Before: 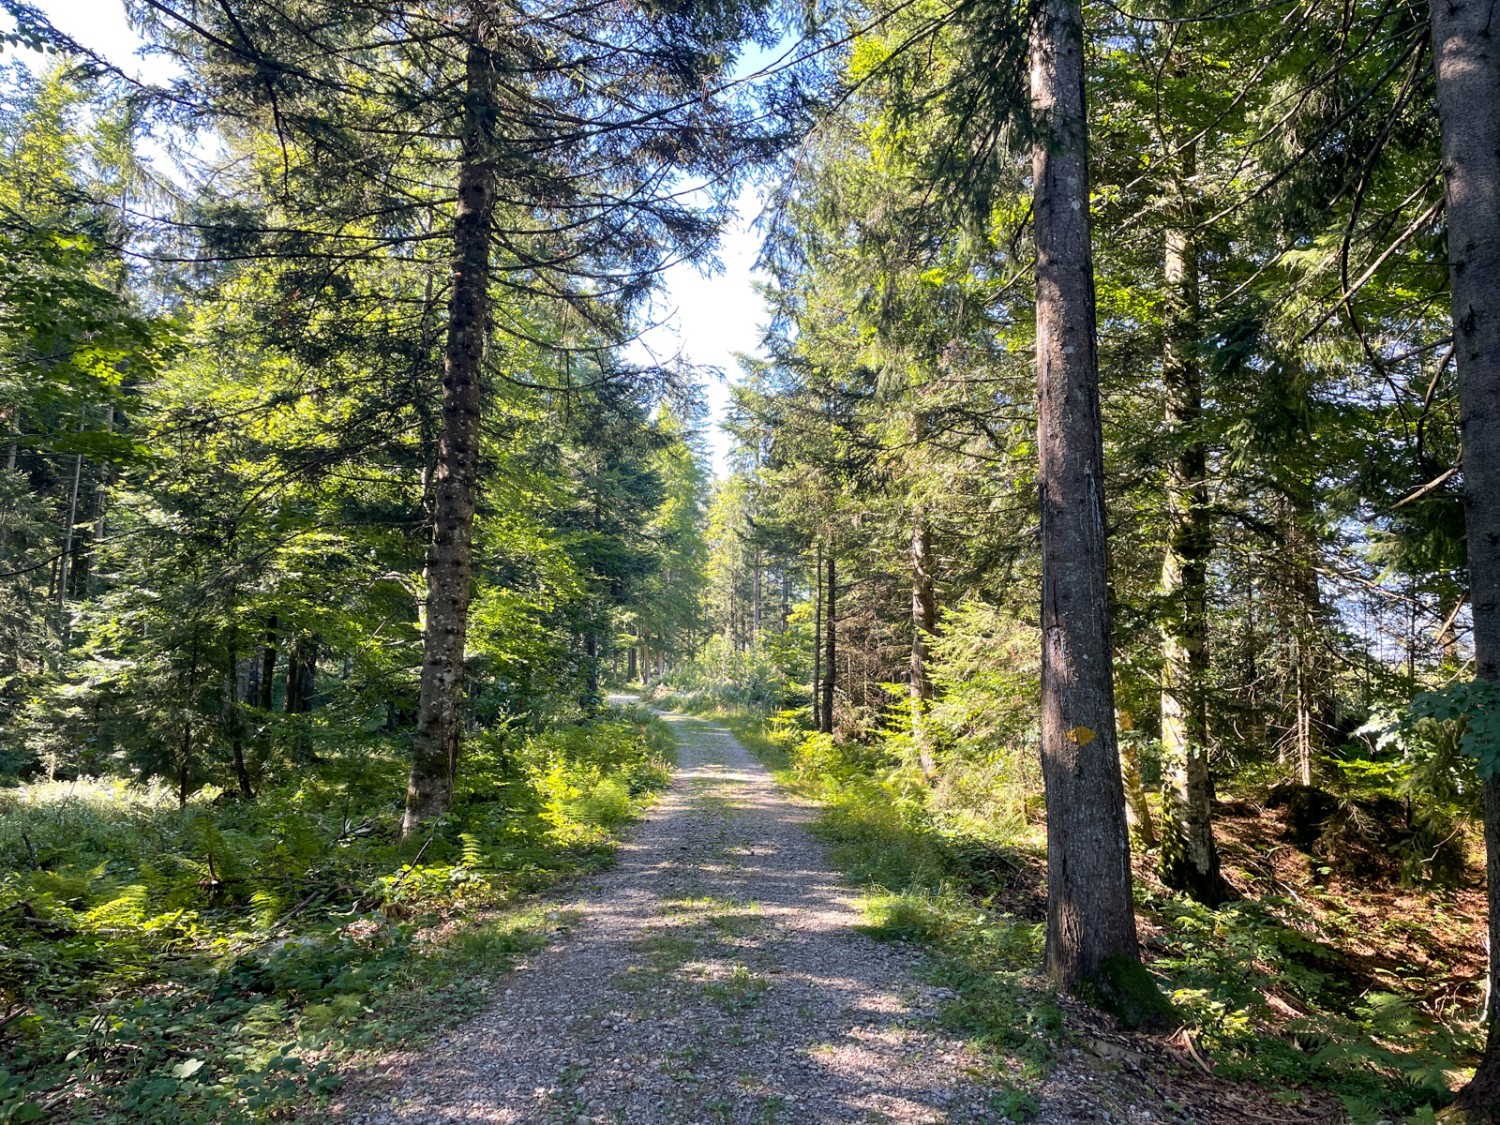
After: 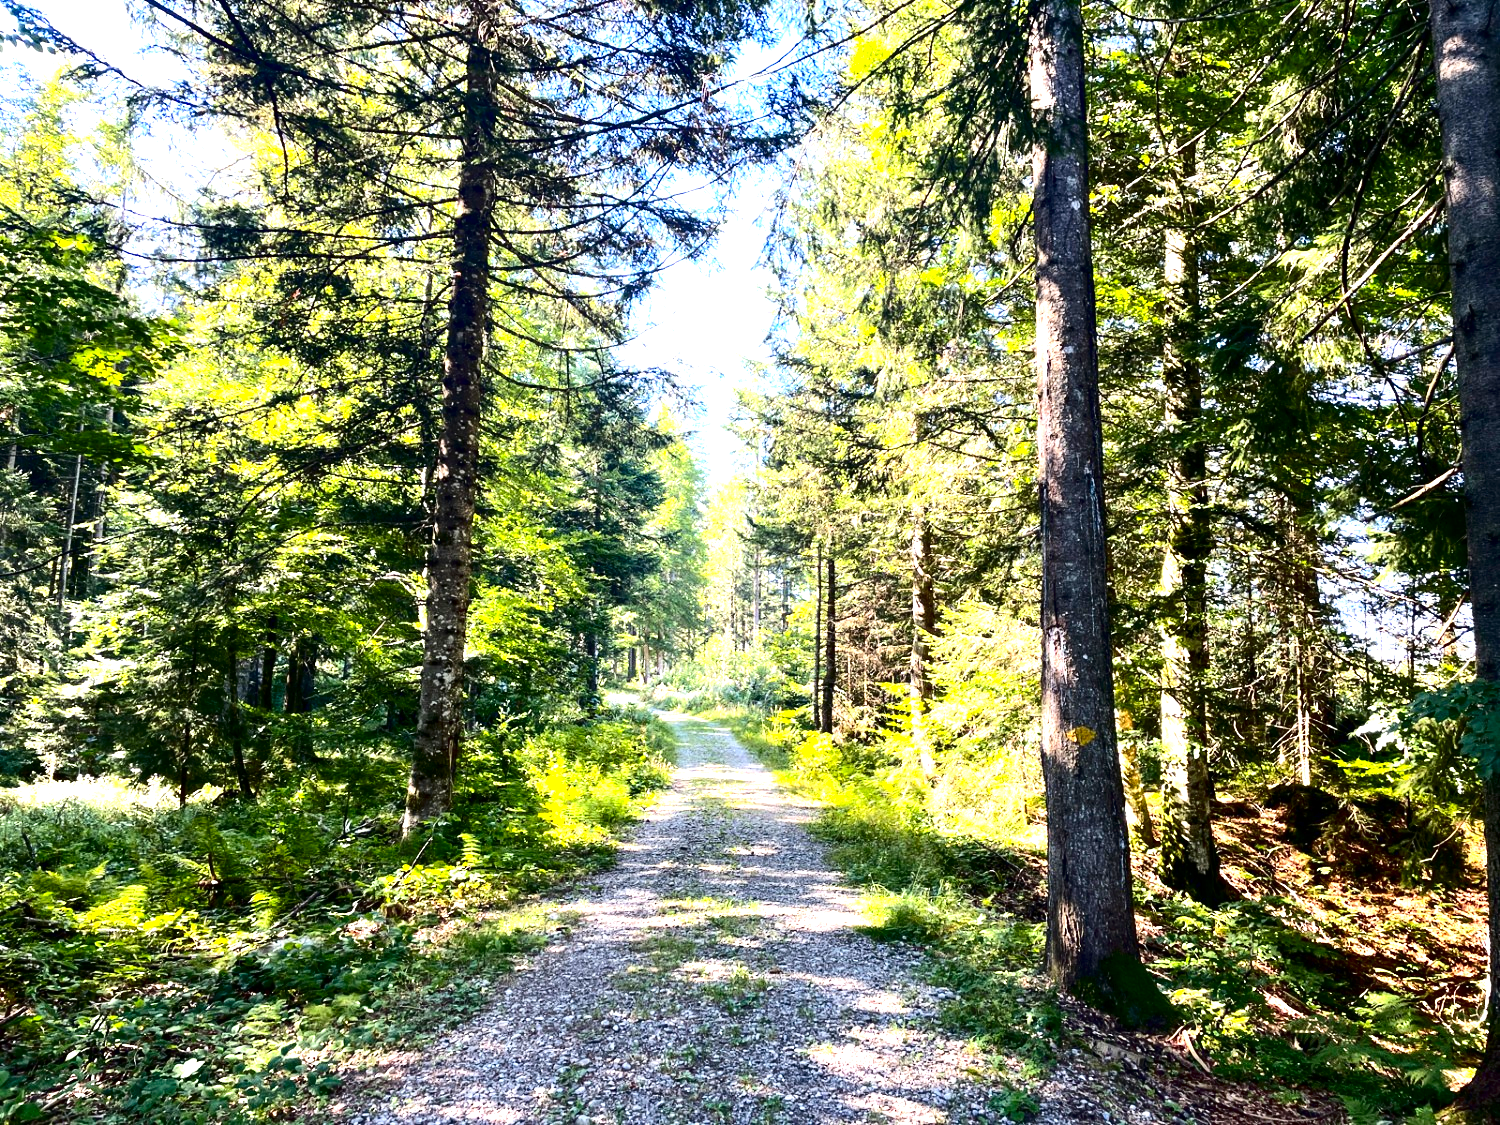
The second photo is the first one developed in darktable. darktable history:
exposure: black level correction 0, exposure 1.45 EV, compensate exposure bias true, compensate highlight preservation false
contrast brightness saturation: contrast 0.24, brightness -0.24, saturation 0.14
